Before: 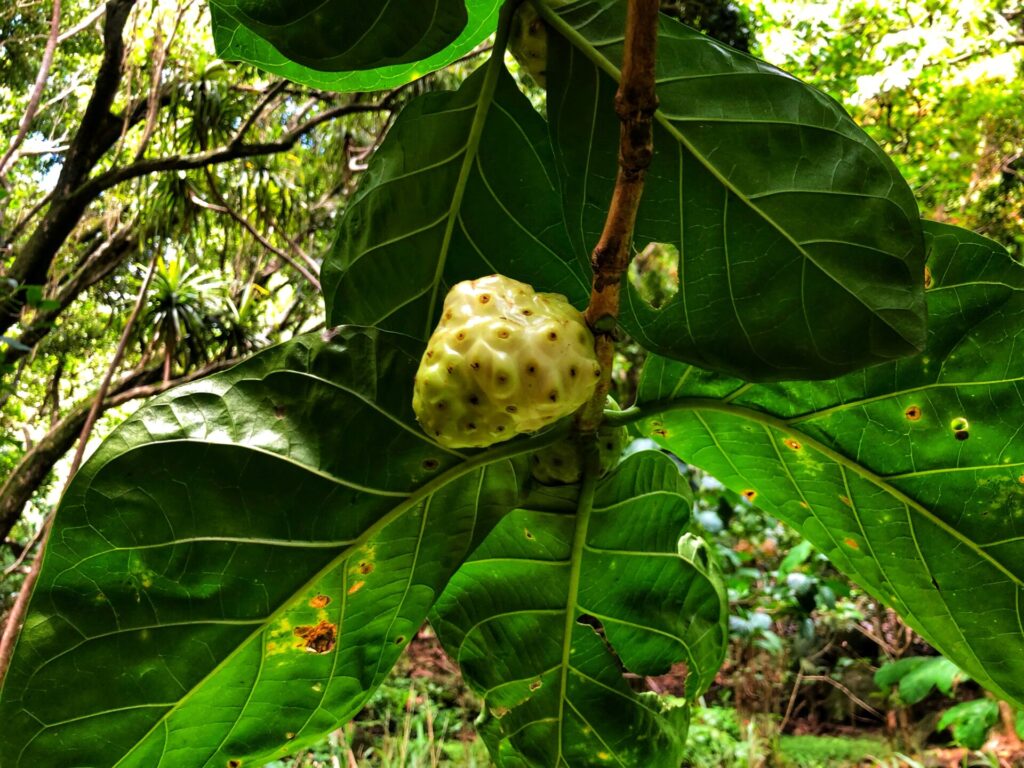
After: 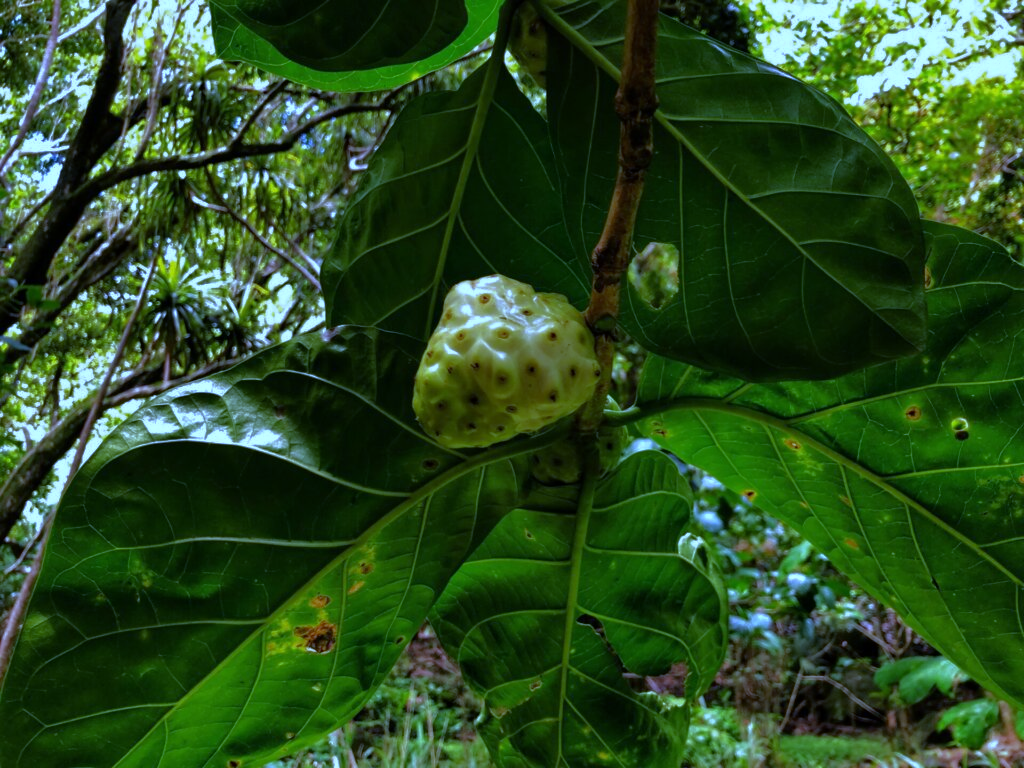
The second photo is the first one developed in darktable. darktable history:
white balance: red 0.766, blue 1.537
base curve: curves: ch0 [(0, 0) (0.826, 0.587) (1, 1)]
